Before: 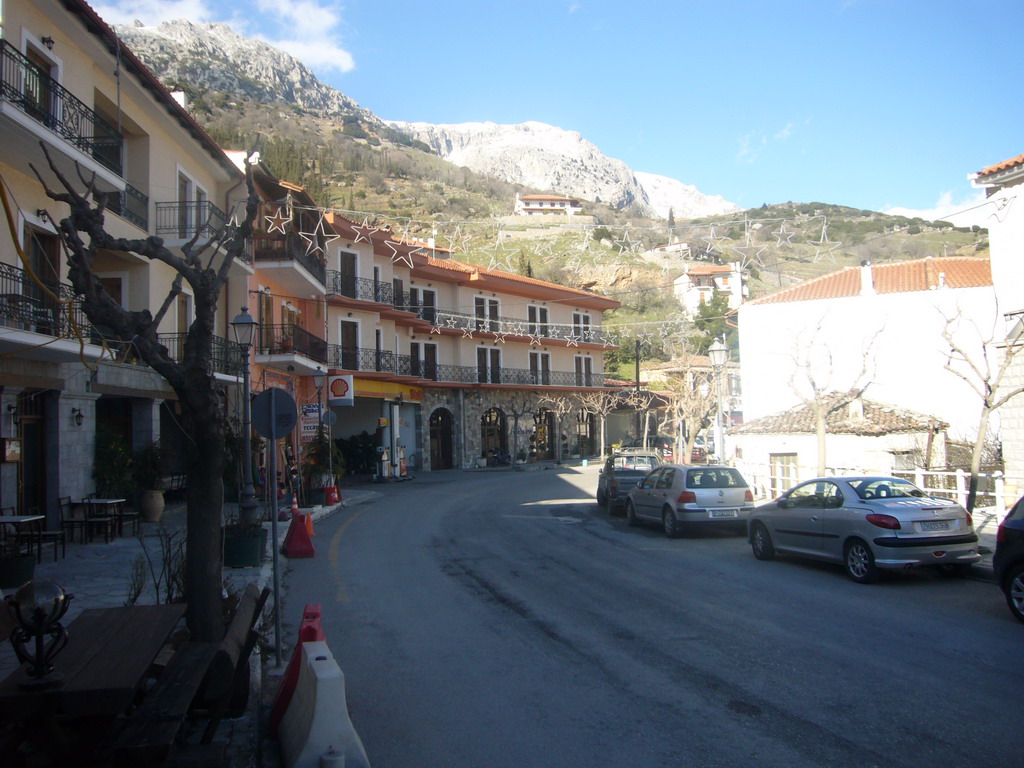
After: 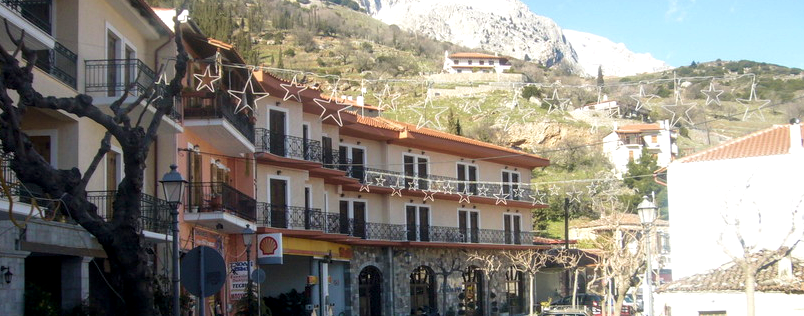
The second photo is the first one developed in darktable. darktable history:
local contrast: detail 140%
velvia: on, module defaults
crop: left 6.995%, top 18.559%, right 14.443%, bottom 40.255%
